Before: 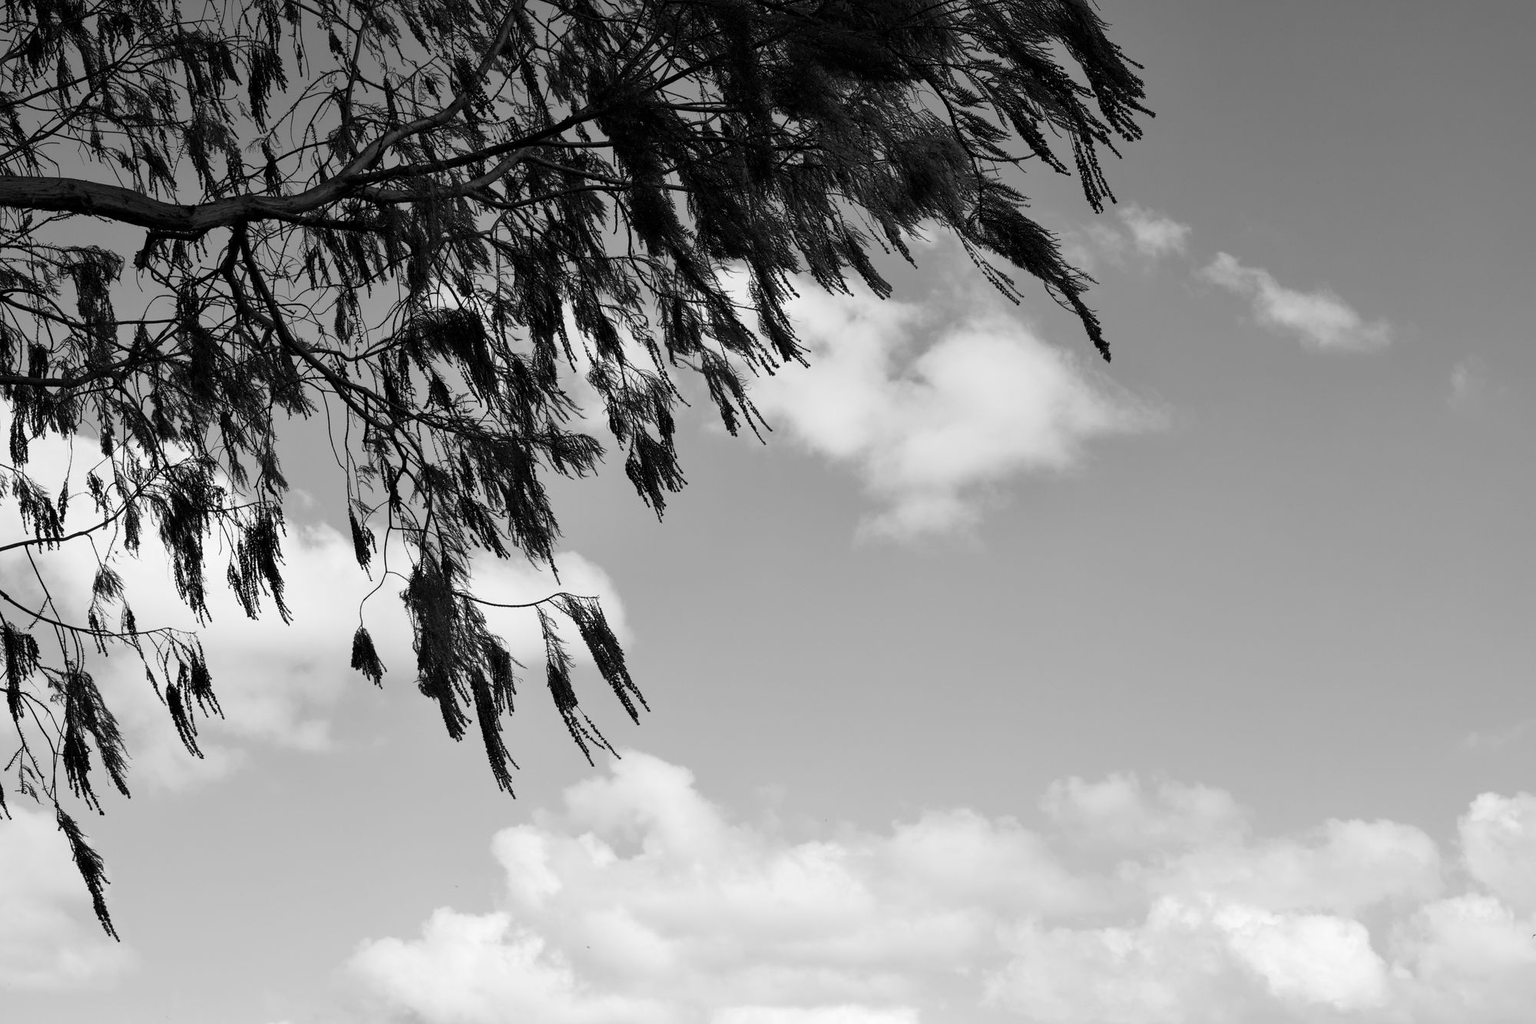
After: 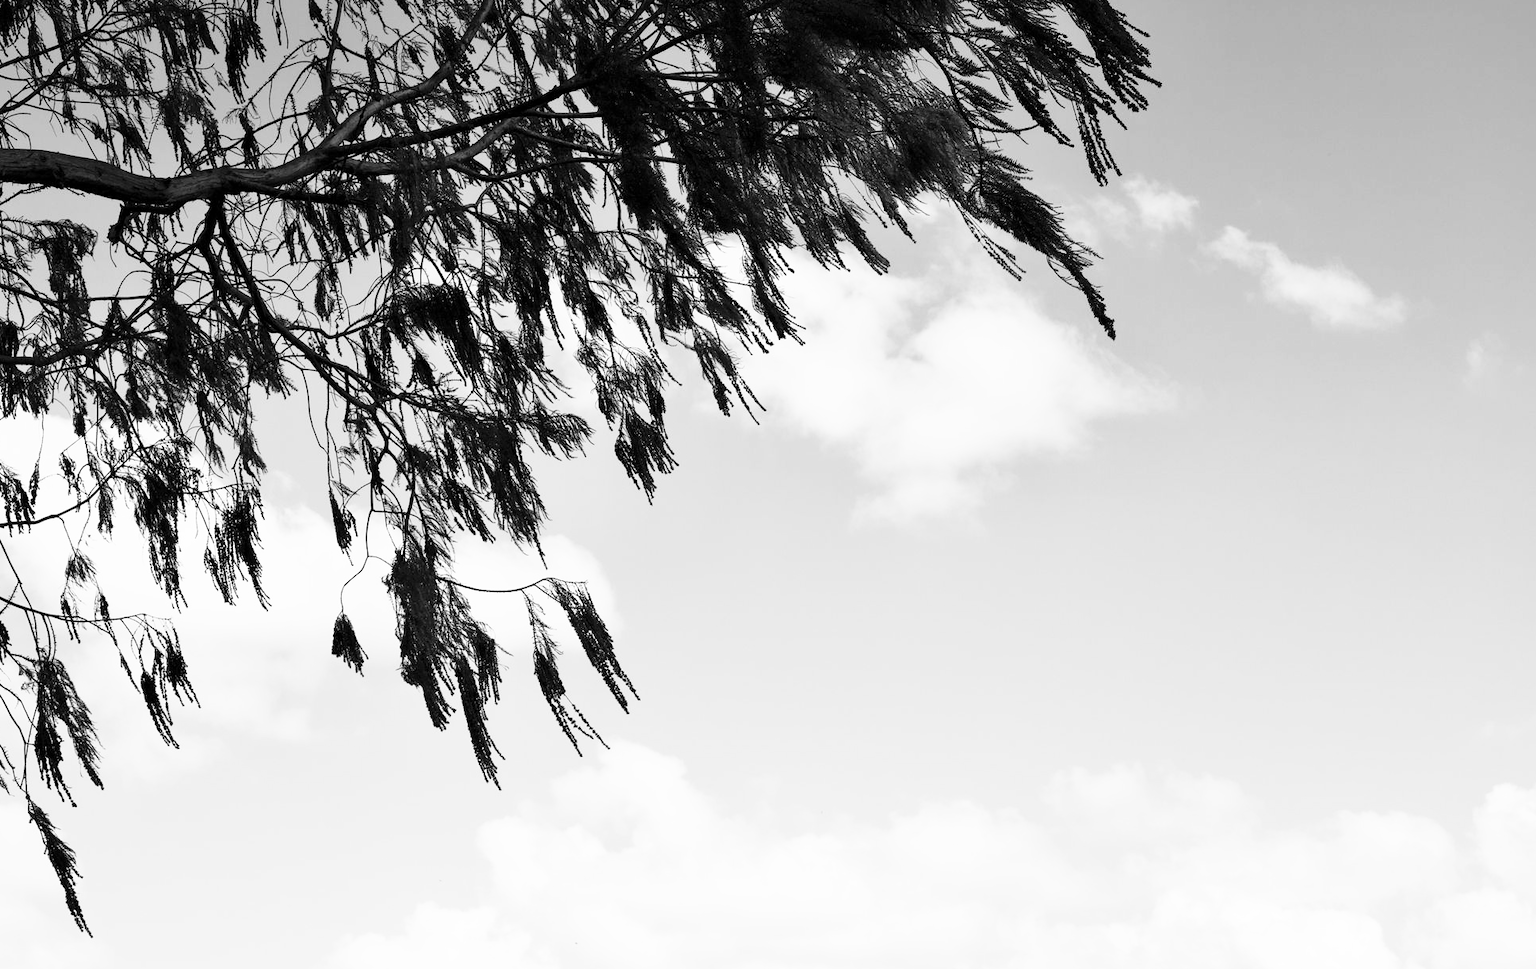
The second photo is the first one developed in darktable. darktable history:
base curve: curves: ch0 [(0, 0) (0.018, 0.026) (0.143, 0.37) (0.33, 0.731) (0.458, 0.853) (0.735, 0.965) (0.905, 0.986) (1, 1)]
crop: left 1.964%, top 3.251%, right 1.122%, bottom 4.933%
